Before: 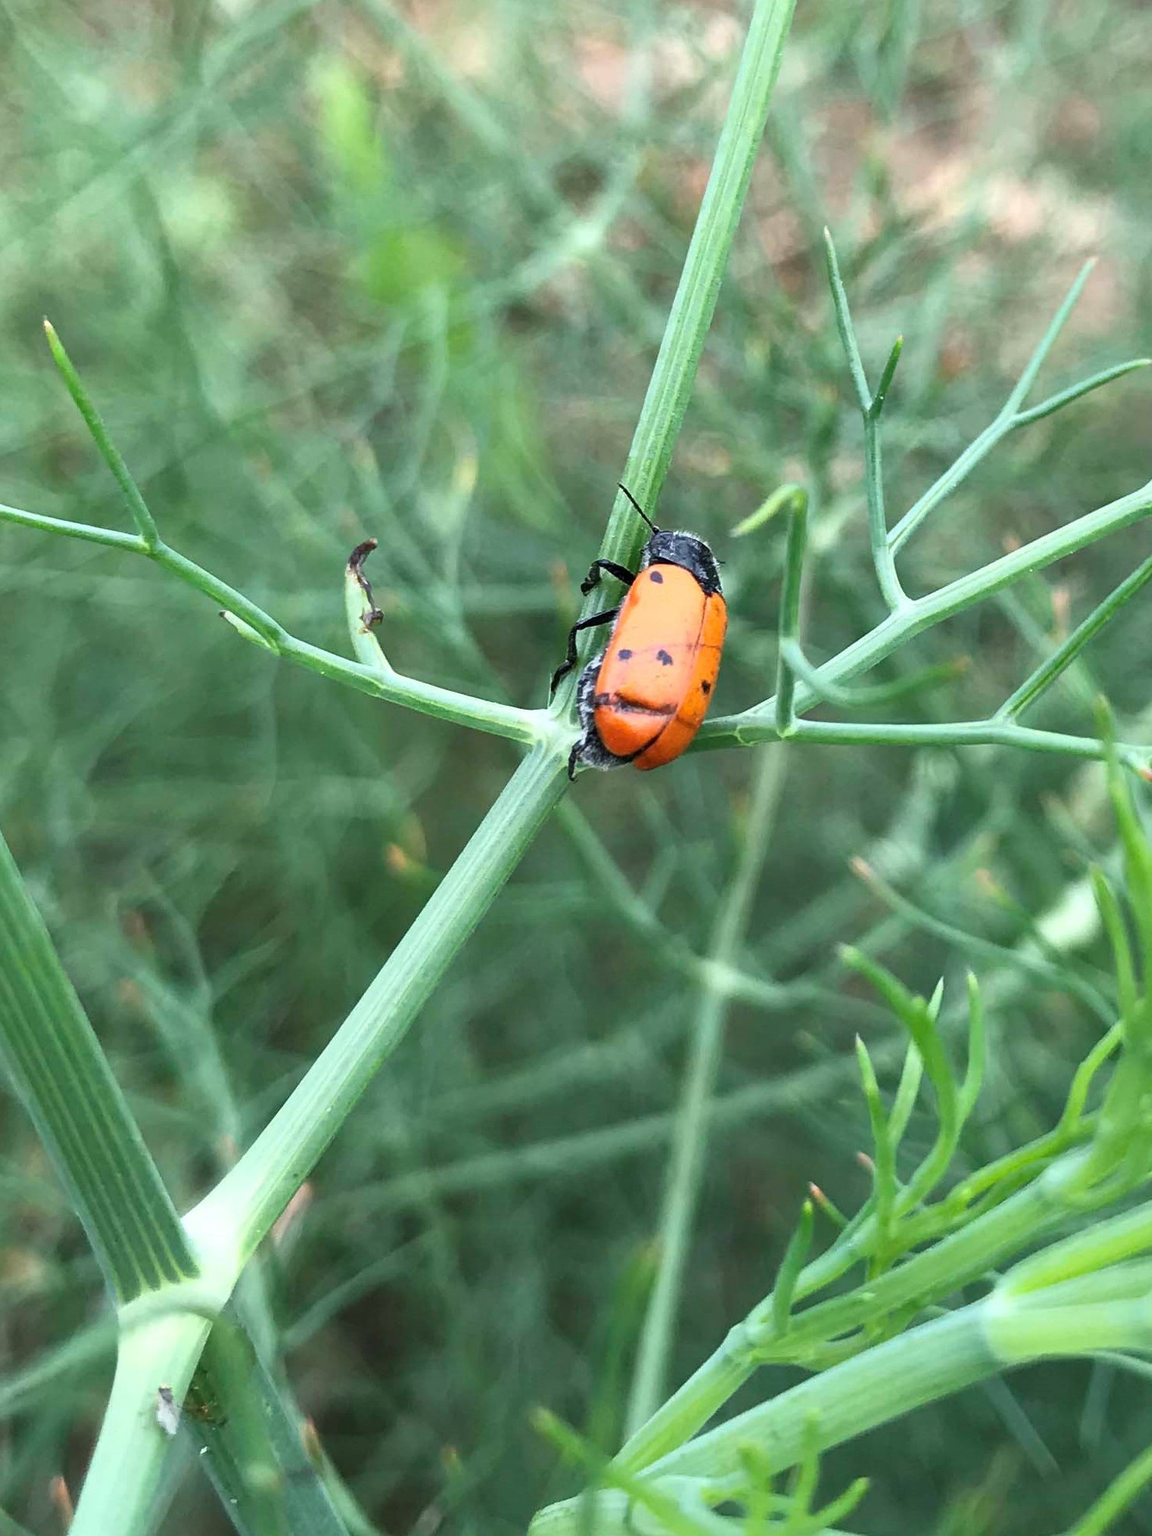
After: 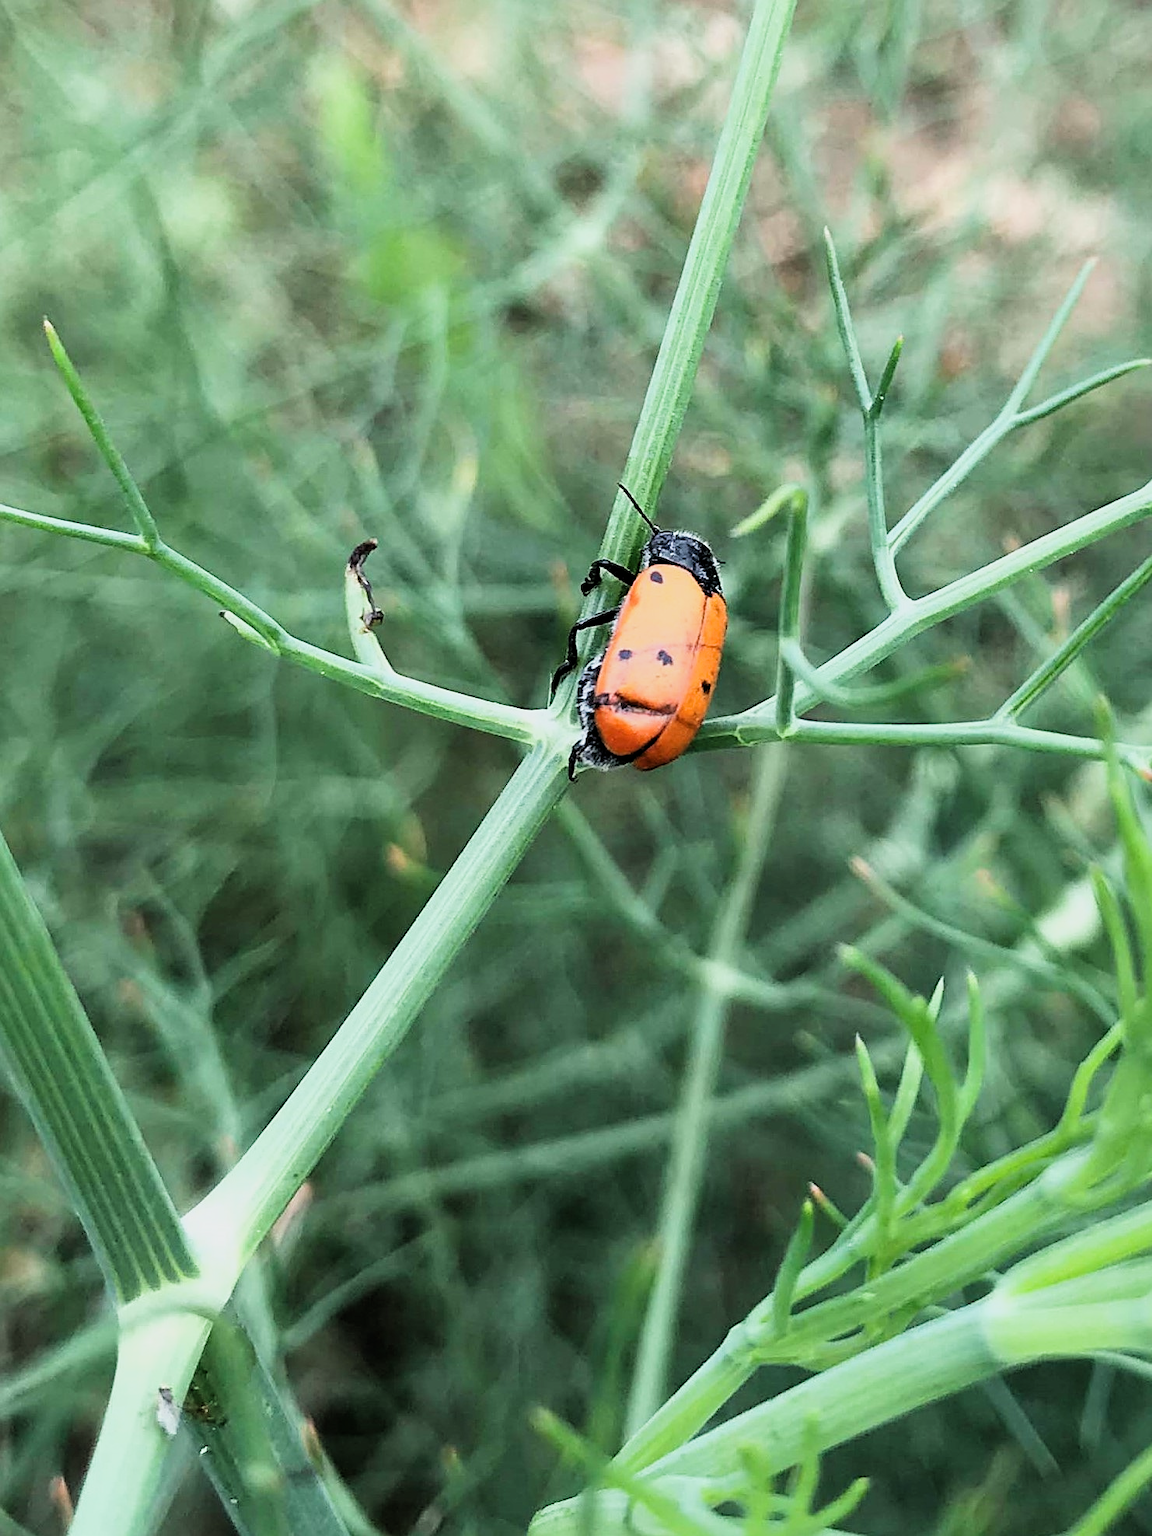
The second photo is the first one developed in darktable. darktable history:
sharpen: on, module defaults
filmic rgb: black relative exposure -5 EV, white relative exposure 3.5 EV, hardness 3.19, contrast 1.4, highlights saturation mix -30%
